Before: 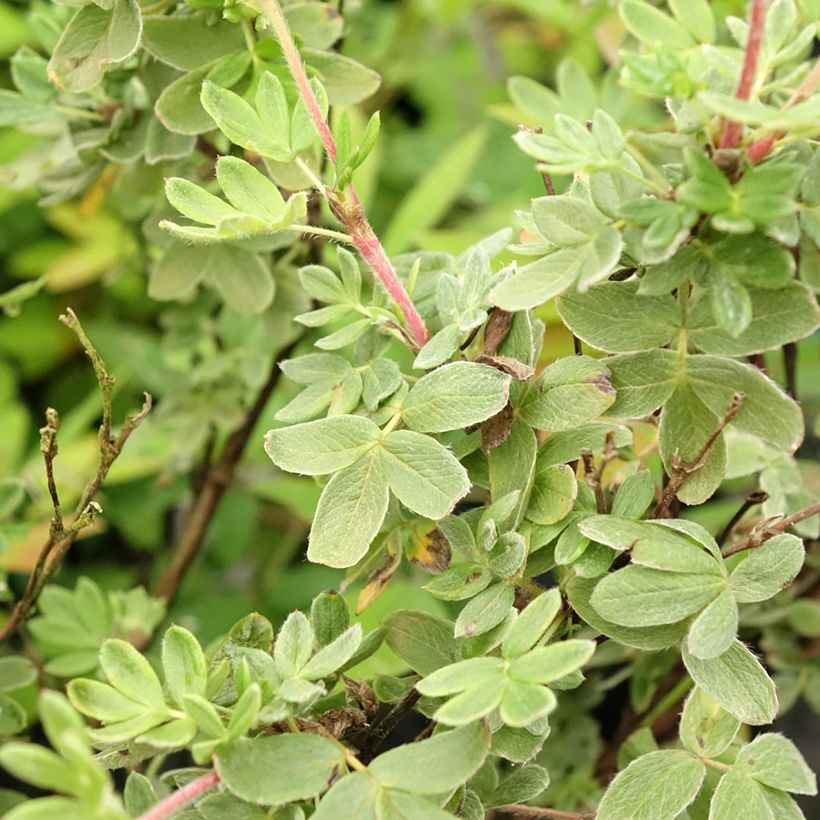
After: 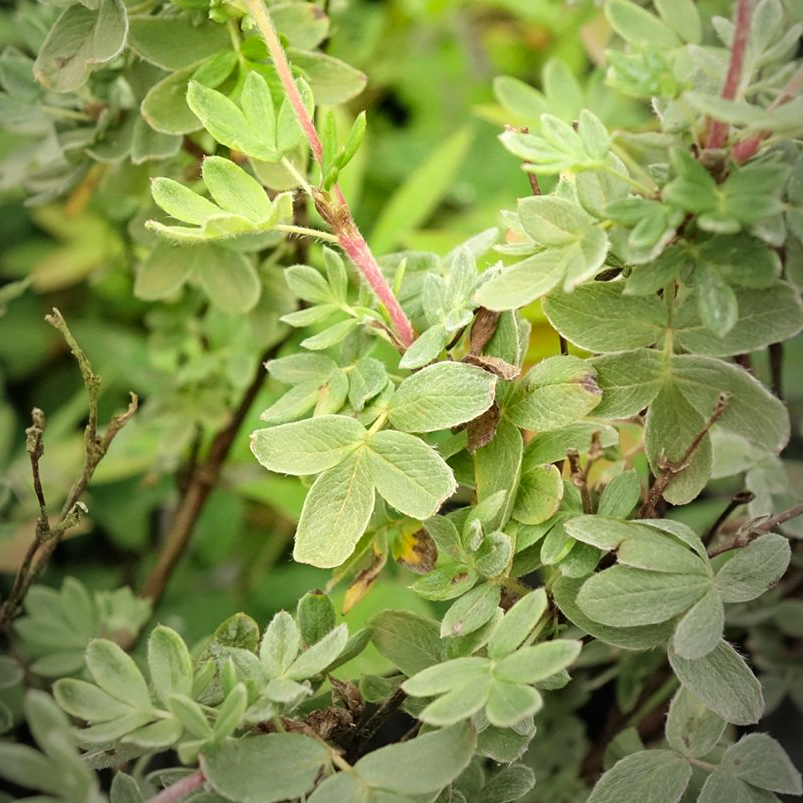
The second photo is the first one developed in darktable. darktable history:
crop: left 1.743%, right 0.268%, bottom 2.011%
color zones: curves: ch1 [(0.25, 0.61) (0.75, 0.248)]
contrast brightness saturation: contrast 0.01, saturation -0.05
vignetting: fall-off start 72.14%, fall-off radius 108.07%, brightness -0.713, saturation -0.488, center (-0.054, -0.359), width/height ratio 0.729
